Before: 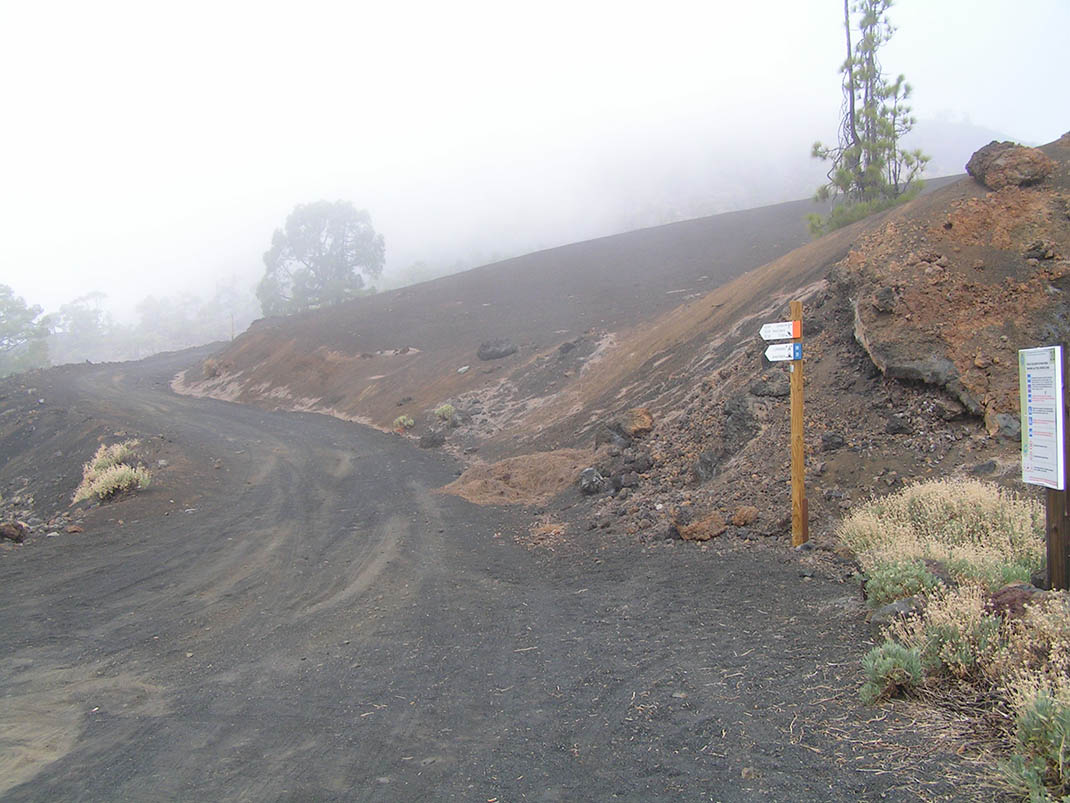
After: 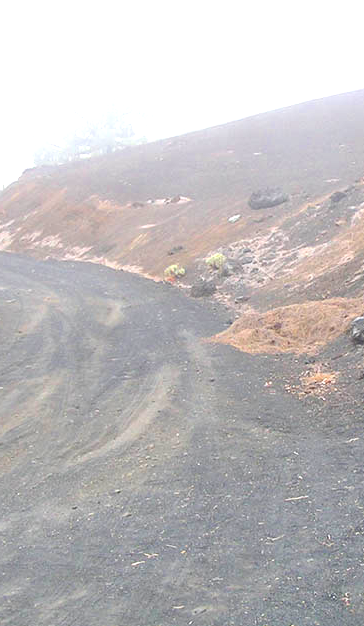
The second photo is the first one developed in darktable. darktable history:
exposure: black level correction 0, exposure 1.107 EV, compensate highlight preservation false
crop and rotate: left 21.478%, top 18.932%, right 44.433%, bottom 2.992%
color zones: curves: ch0 [(0, 0.613) (0.01, 0.613) (0.245, 0.448) (0.498, 0.529) (0.642, 0.665) (0.879, 0.777) (0.99, 0.613)]; ch1 [(0, 0.272) (0.219, 0.127) (0.724, 0.346)], mix -123.28%
